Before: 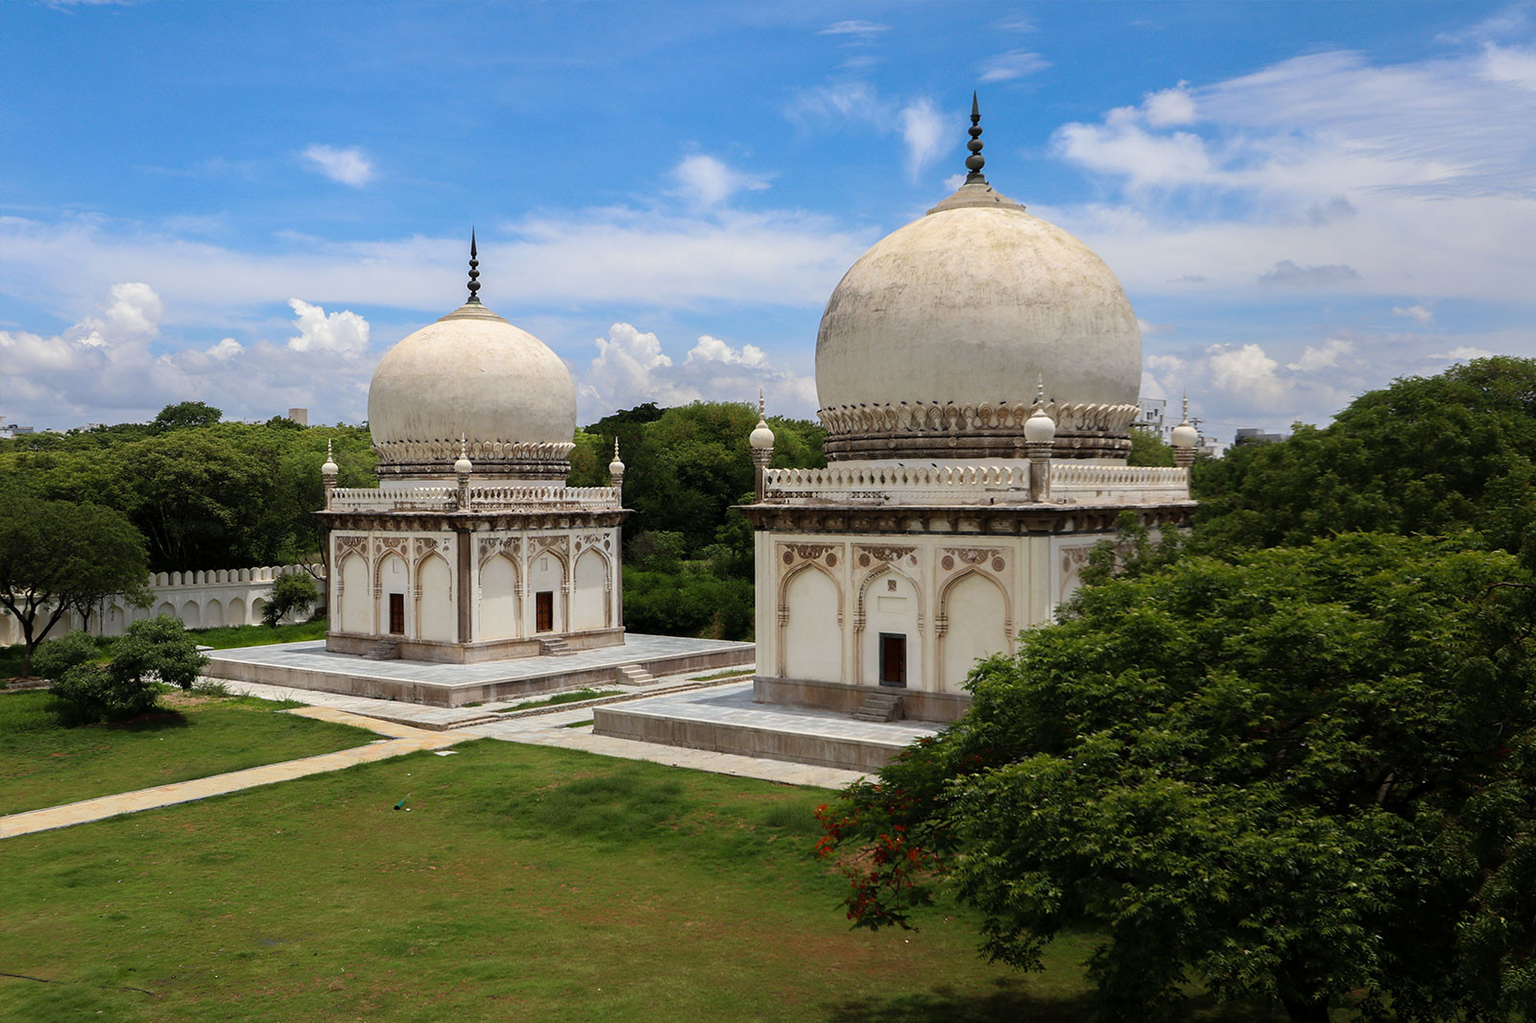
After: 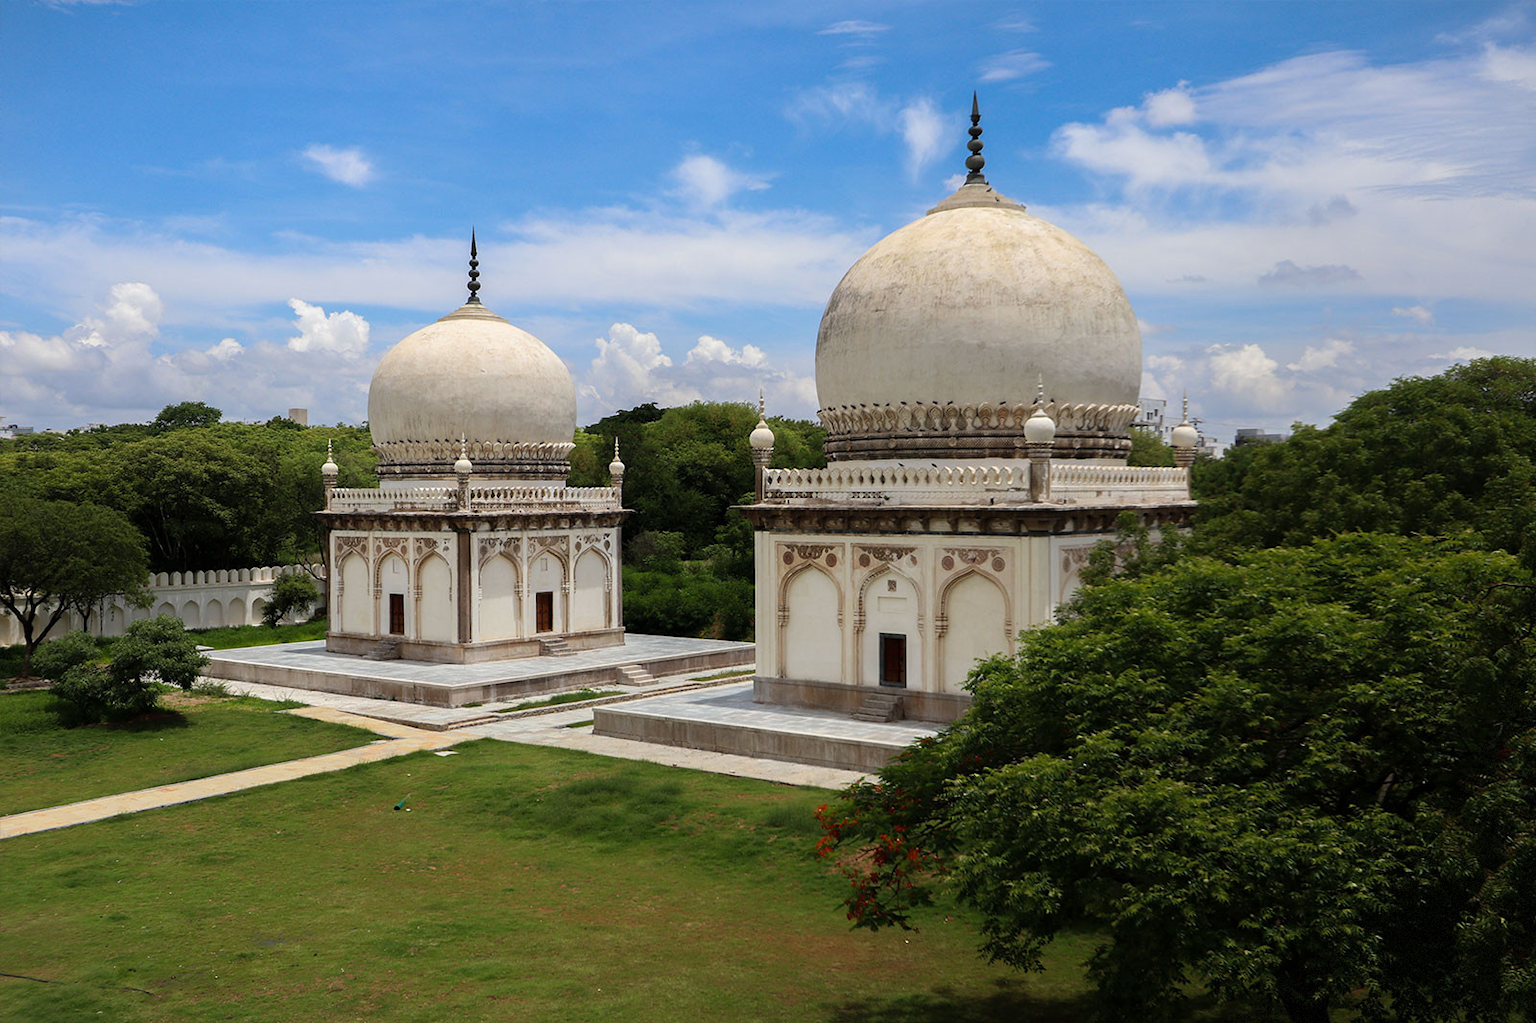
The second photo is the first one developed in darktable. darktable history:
vignetting: fall-off start 100%, fall-off radius 71%, brightness -0.434, saturation -0.2, width/height ratio 1.178, dithering 8-bit output, unbound false
